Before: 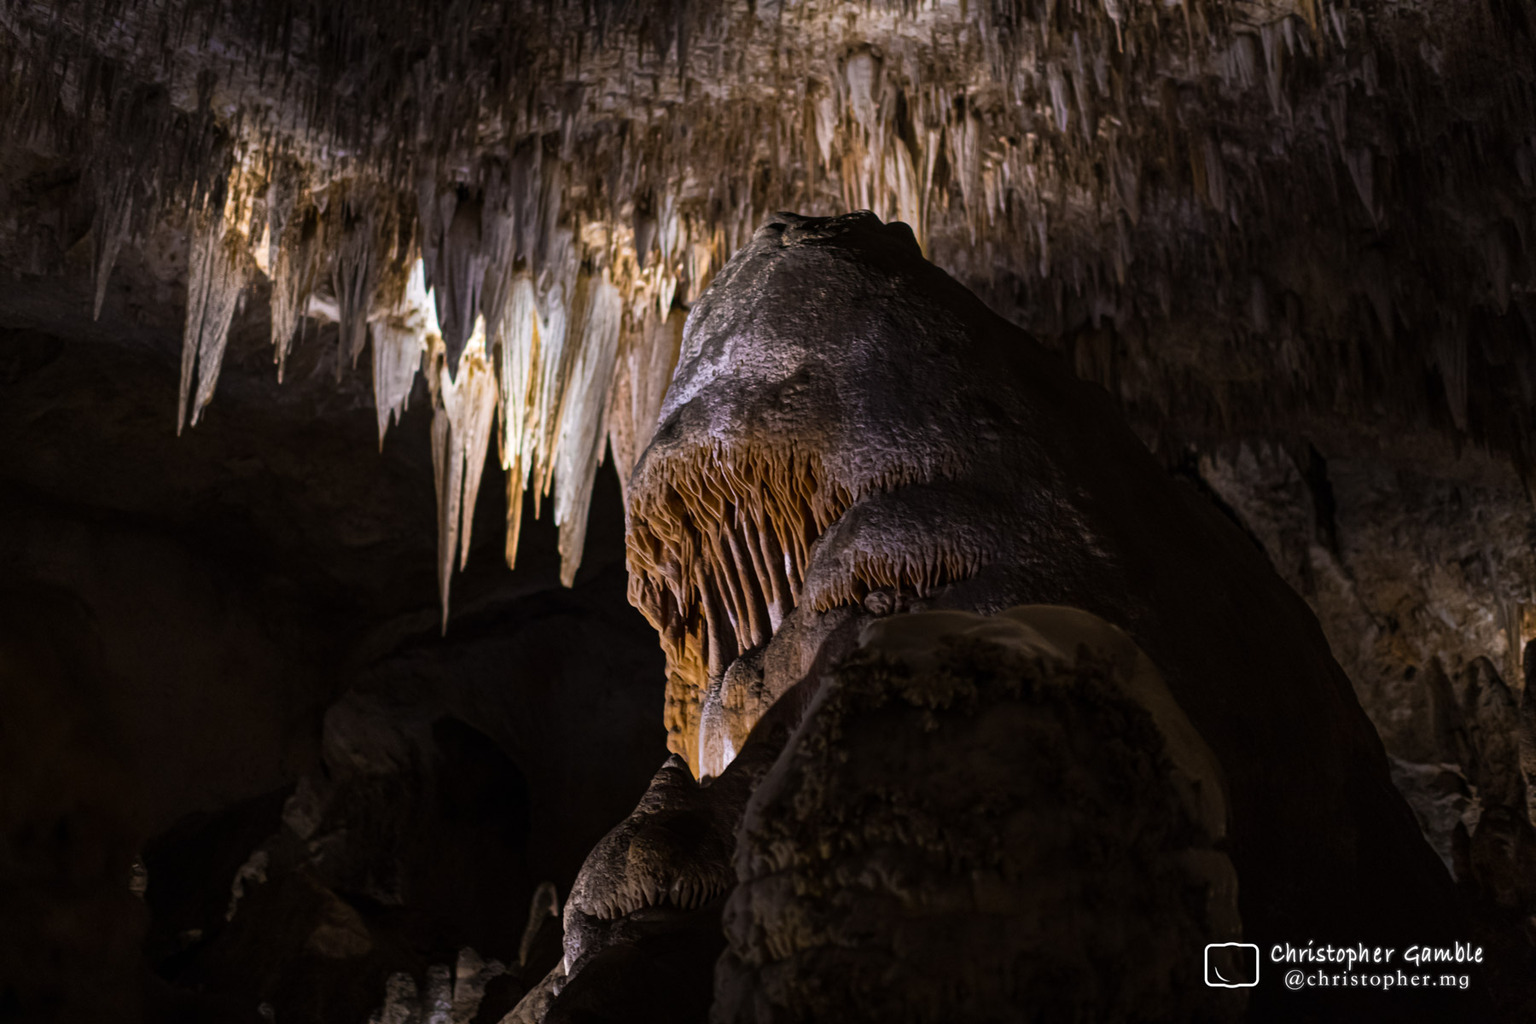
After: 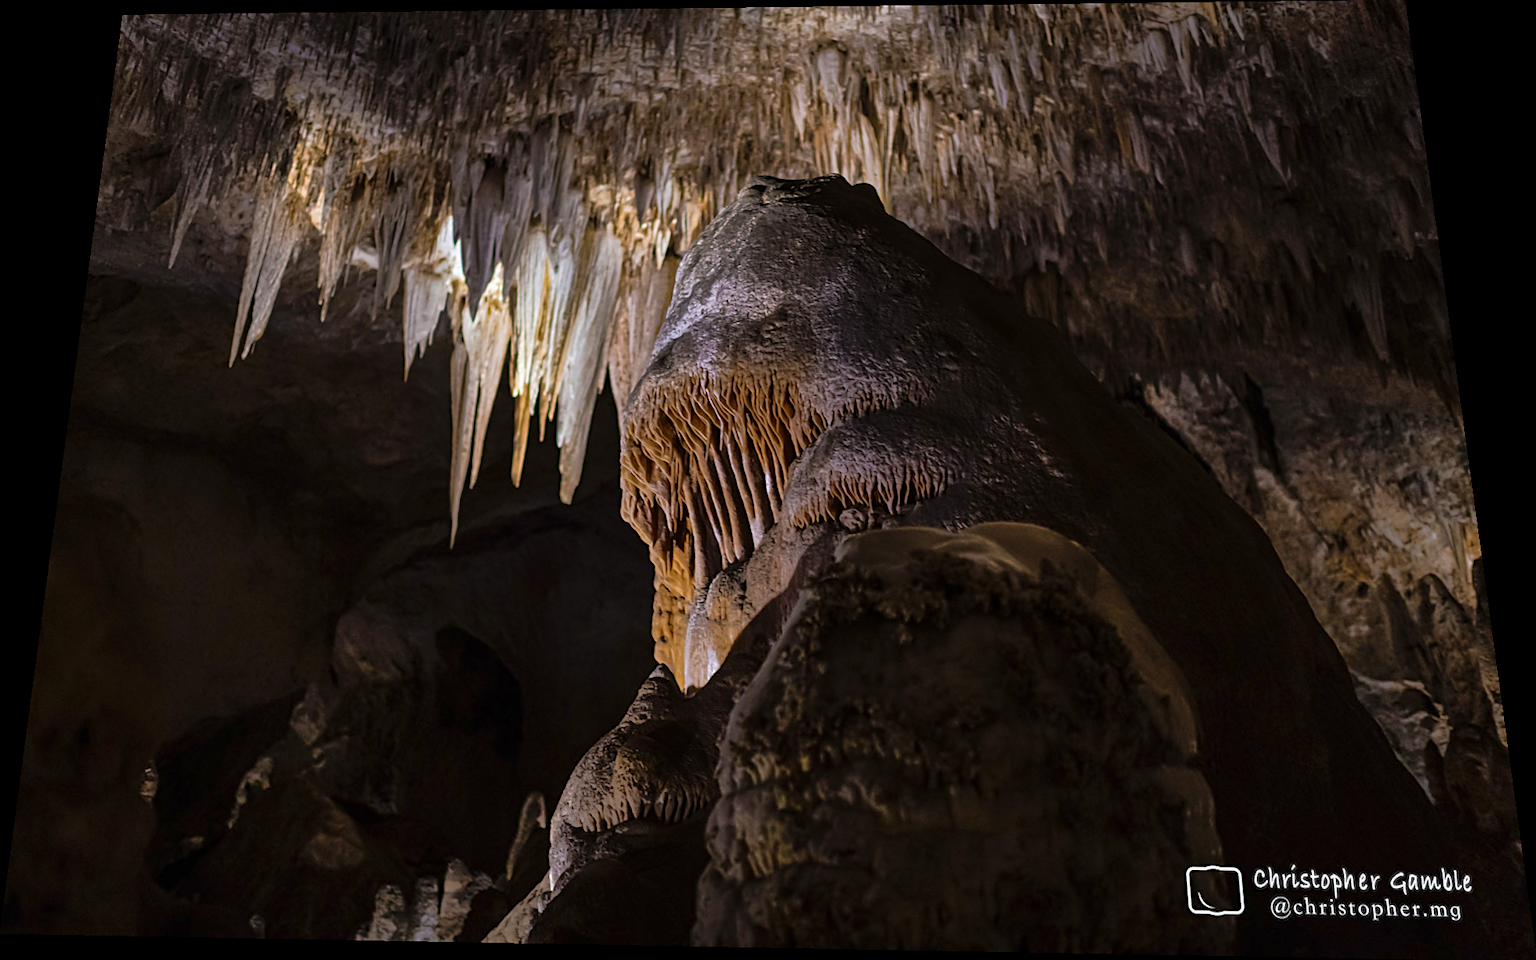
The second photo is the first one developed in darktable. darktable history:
rotate and perspective: rotation 0.128°, lens shift (vertical) -0.181, lens shift (horizontal) -0.044, shear 0.001, automatic cropping off
shadows and highlights: on, module defaults
sharpen: on, module defaults
white balance: red 0.978, blue 0.999
